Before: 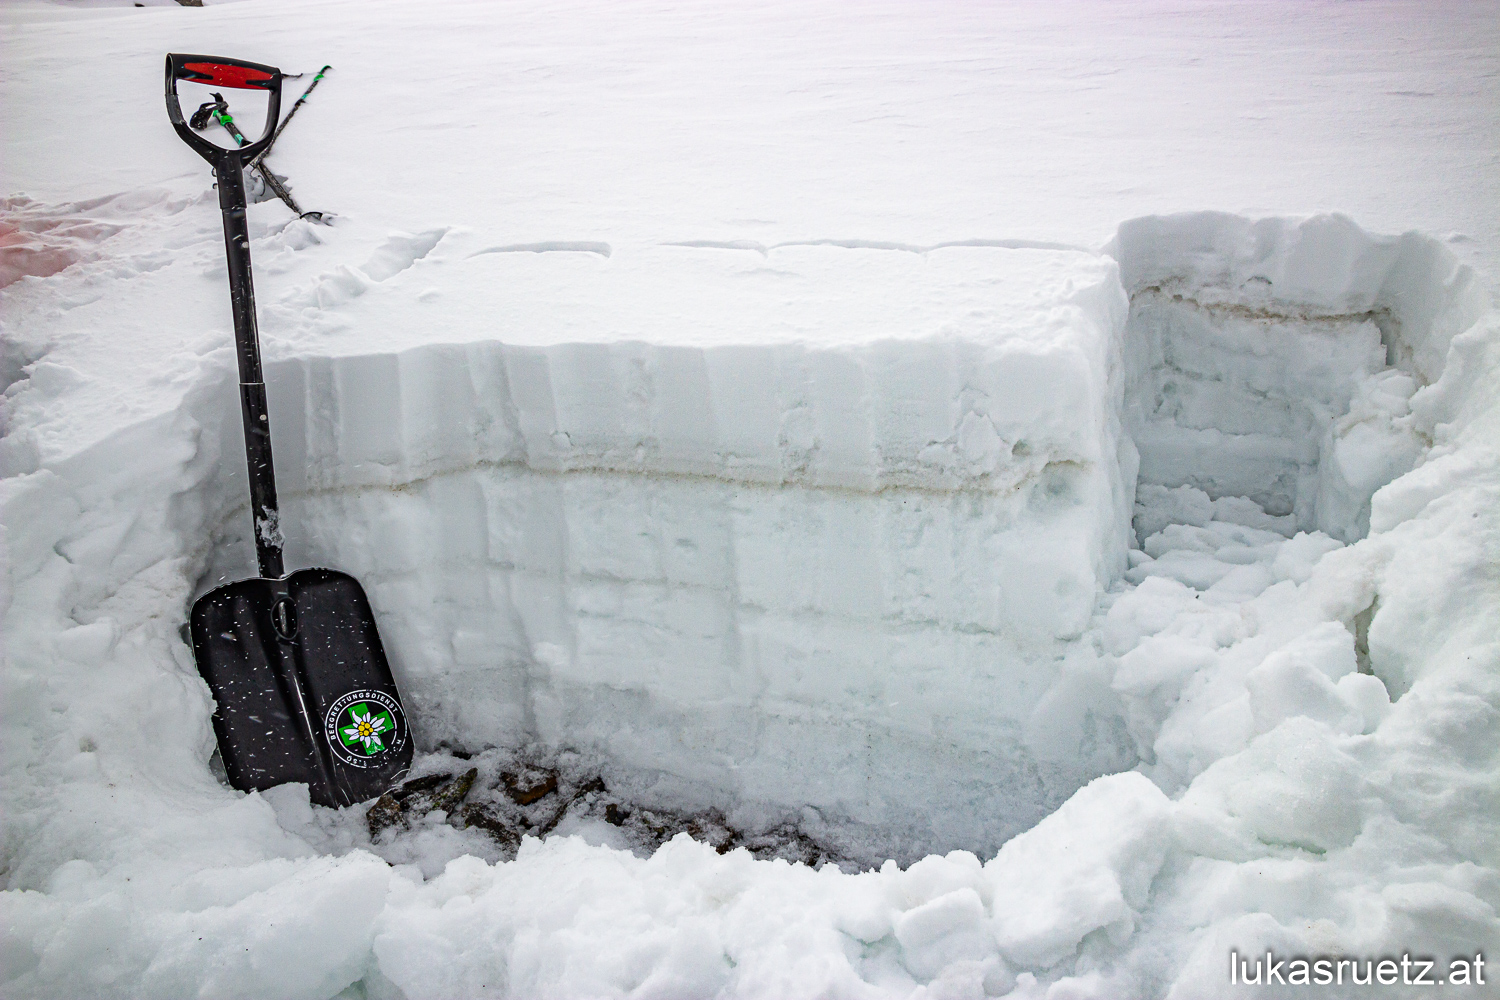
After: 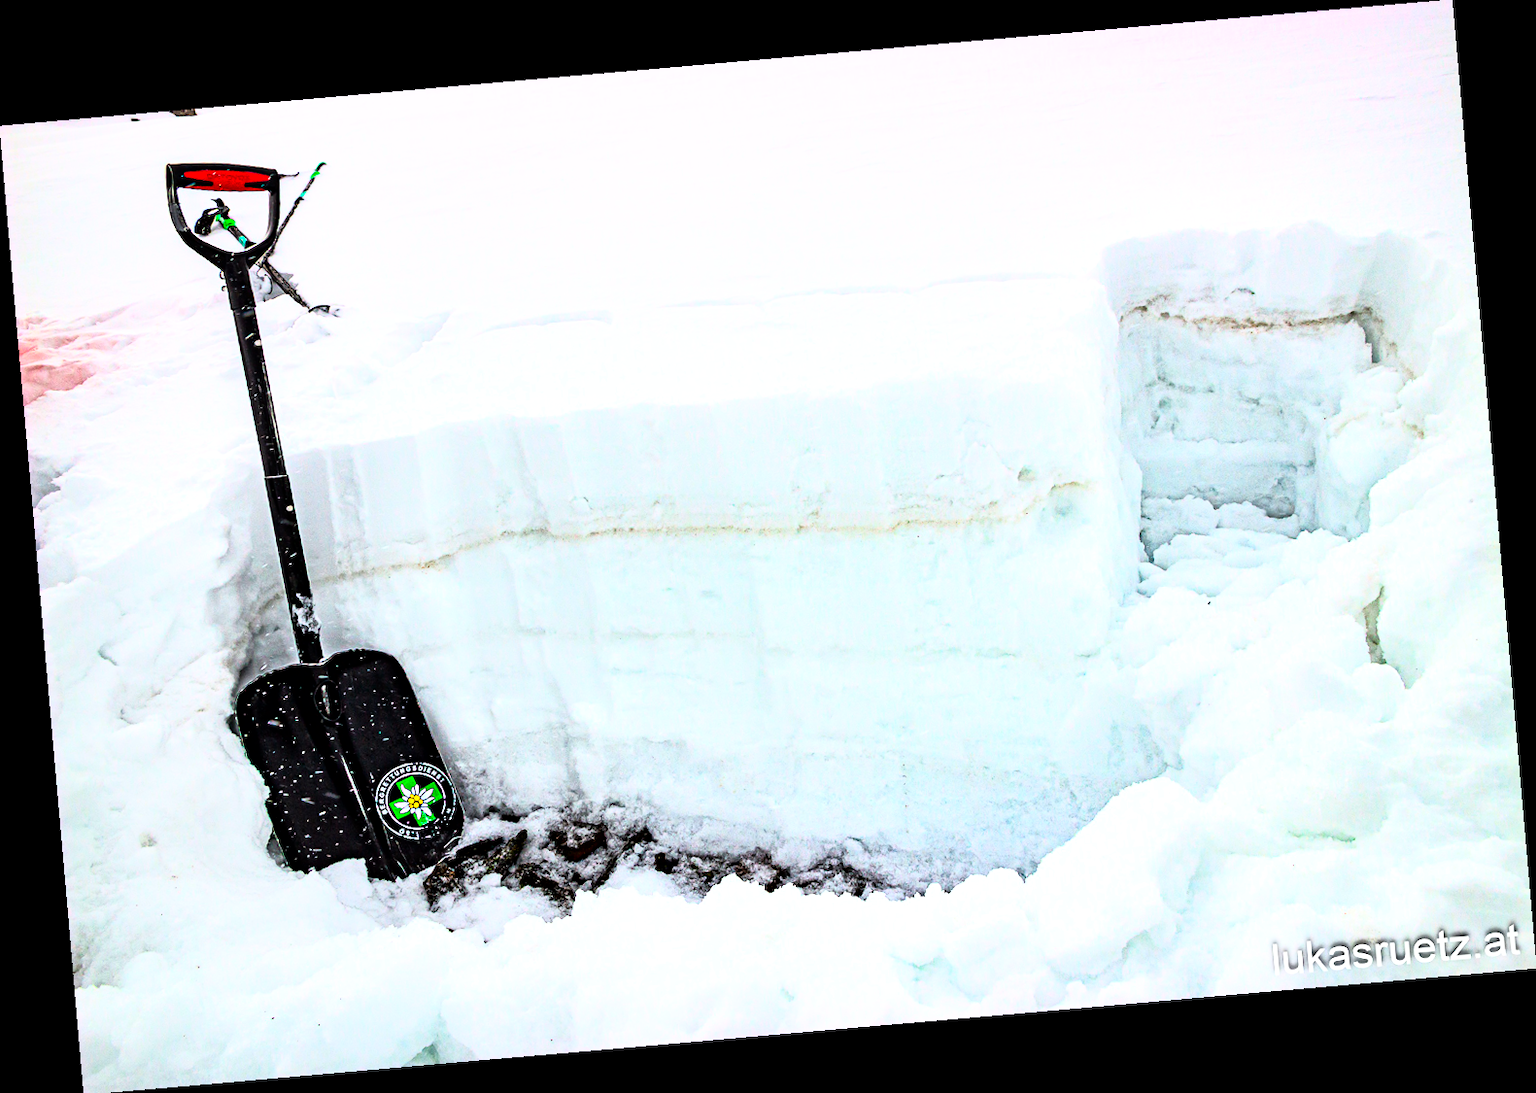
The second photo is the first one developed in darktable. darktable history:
contrast brightness saturation: contrast 0.09, saturation 0.28
local contrast: mode bilateral grid, contrast 25, coarseness 60, detail 151%, midtone range 0.2
rgb curve: curves: ch0 [(0, 0) (0.21, 0.15) (0.24, 0.21) (0.5, 0.75) (0.75, 0.96) (0.89, 0.99) (1, 1)]; ch1 [(0, 0.02) (0.21, 0.13) (0.25, 0.2) (0.5, 0.67) (0.75, 0.9) (0.89, 0.97) (1, 1)]; ch2 [(0, 0.02) (0.21, 0.13) (0.25, 0.2) (0.5, 0.67) (0.75, 0.9) (0.89, 0.97) (1, 1)], compensate middle gray true
rotate and perspective: rotation -4.98°, automatic cropping off
